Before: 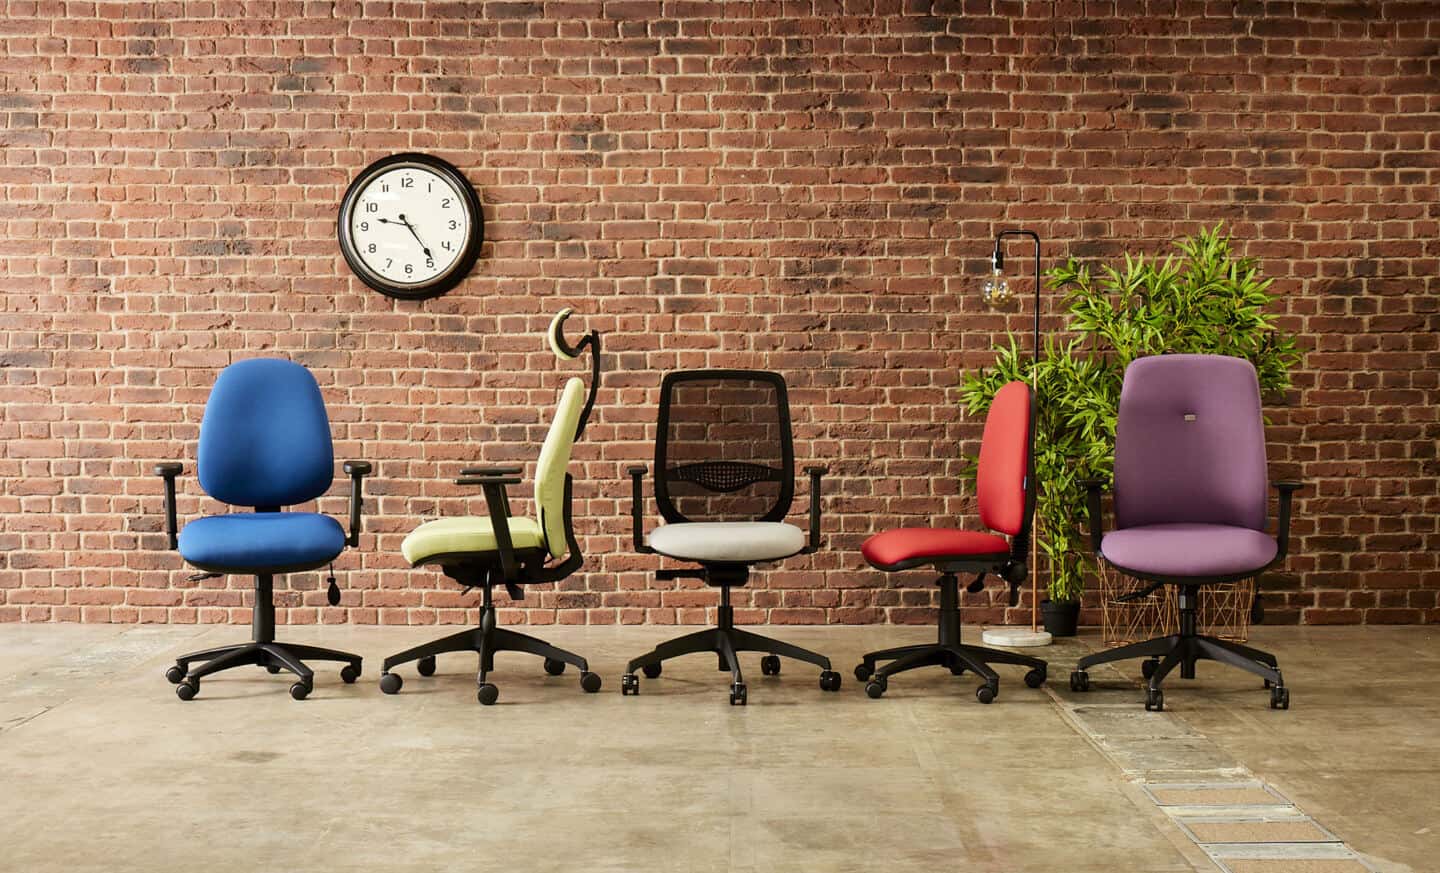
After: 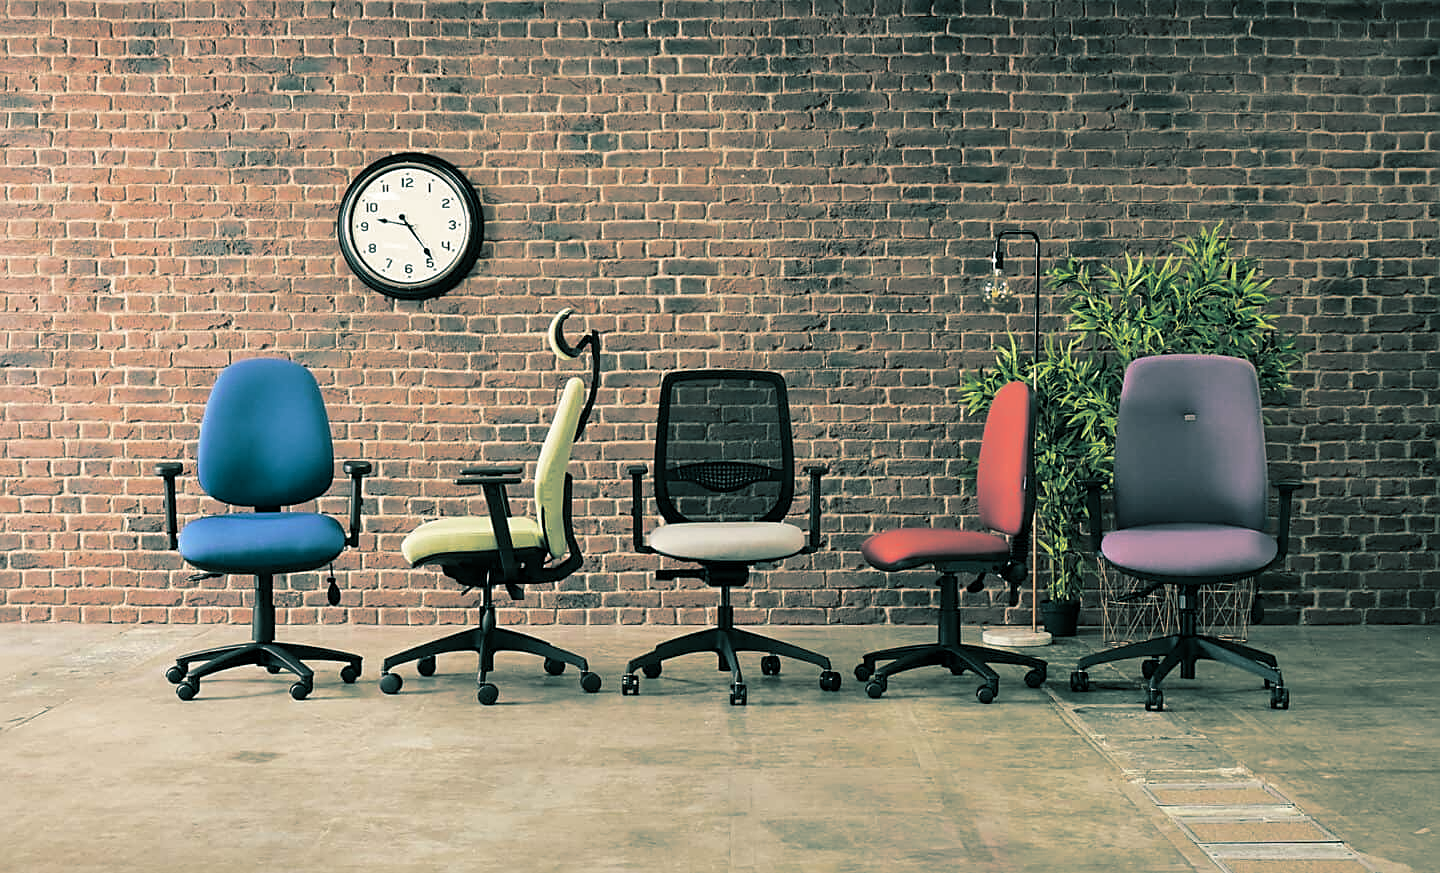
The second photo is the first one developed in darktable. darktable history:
split-toning: shadows › hue 186.43°, highlights › hue 49.29°, compress 30.29%
sharpen: on, module defaults
